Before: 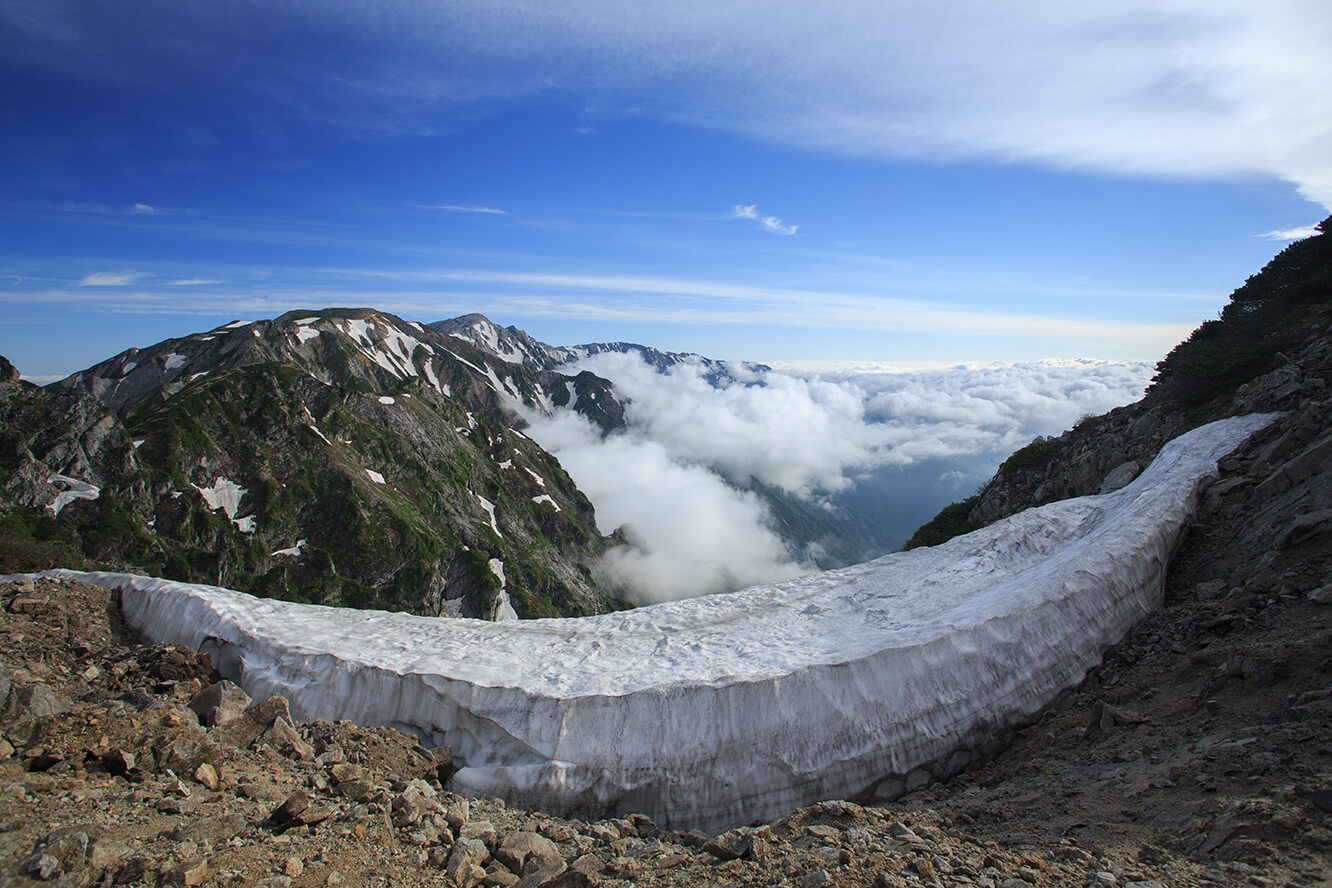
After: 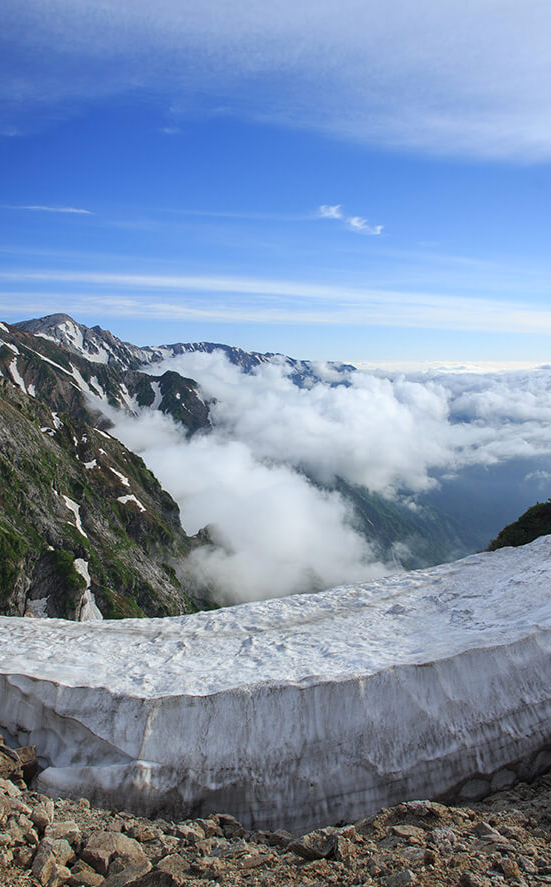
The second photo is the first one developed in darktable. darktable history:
levels: levels [0, 0.492, 0.984]
crop: left 31.167%, right 27.392%
